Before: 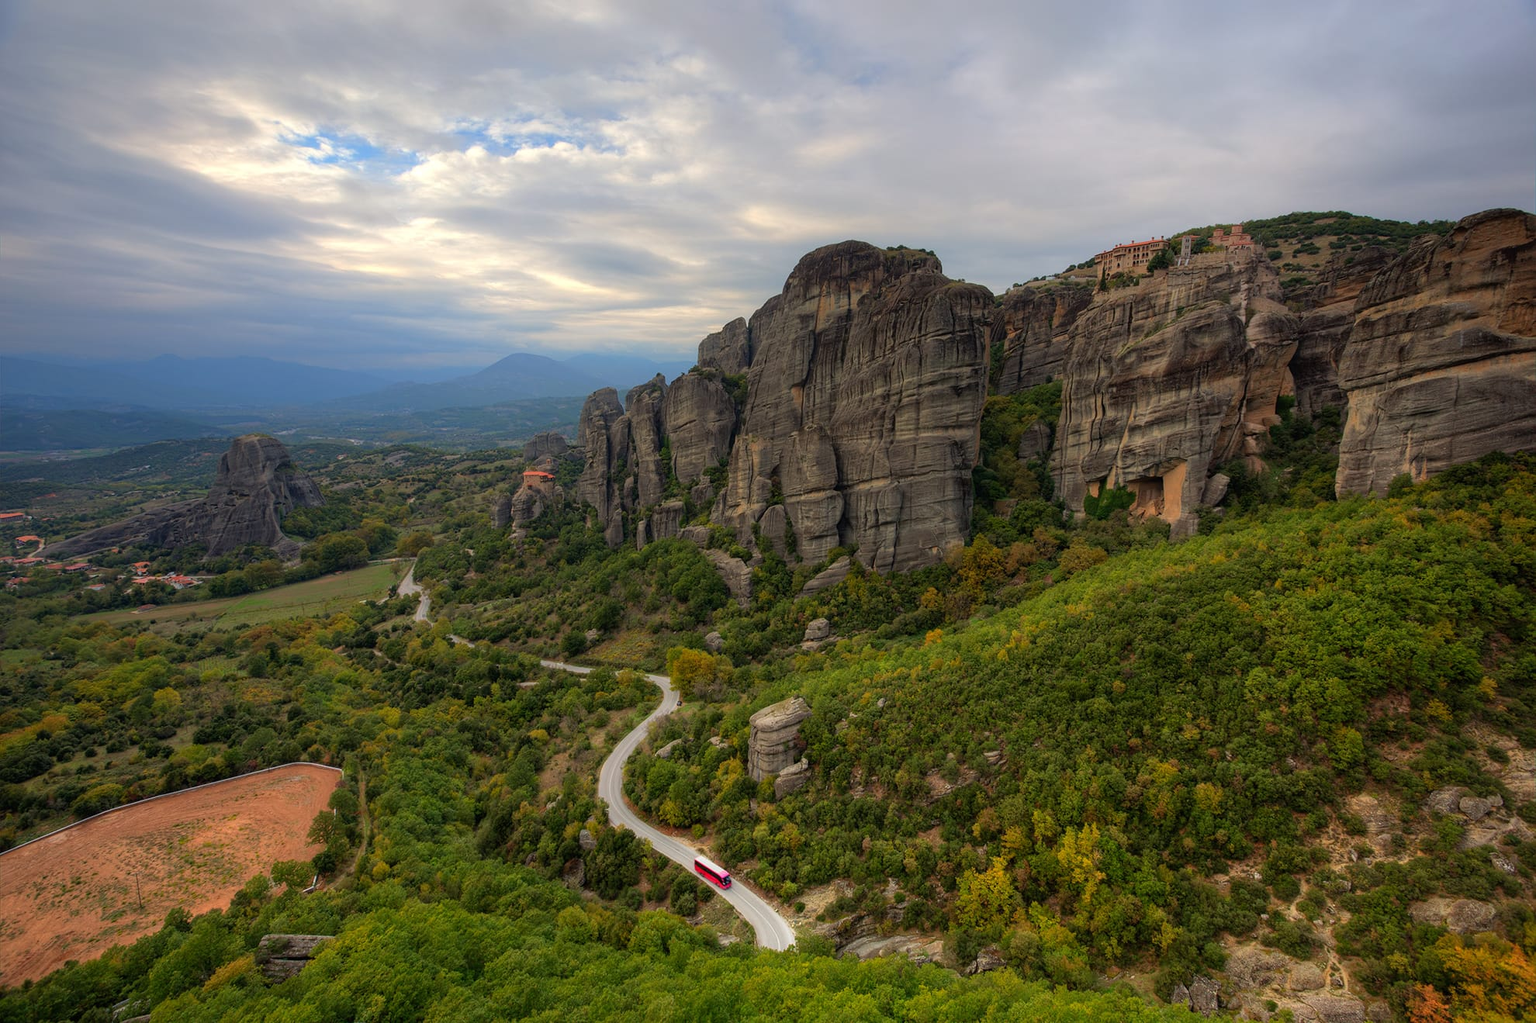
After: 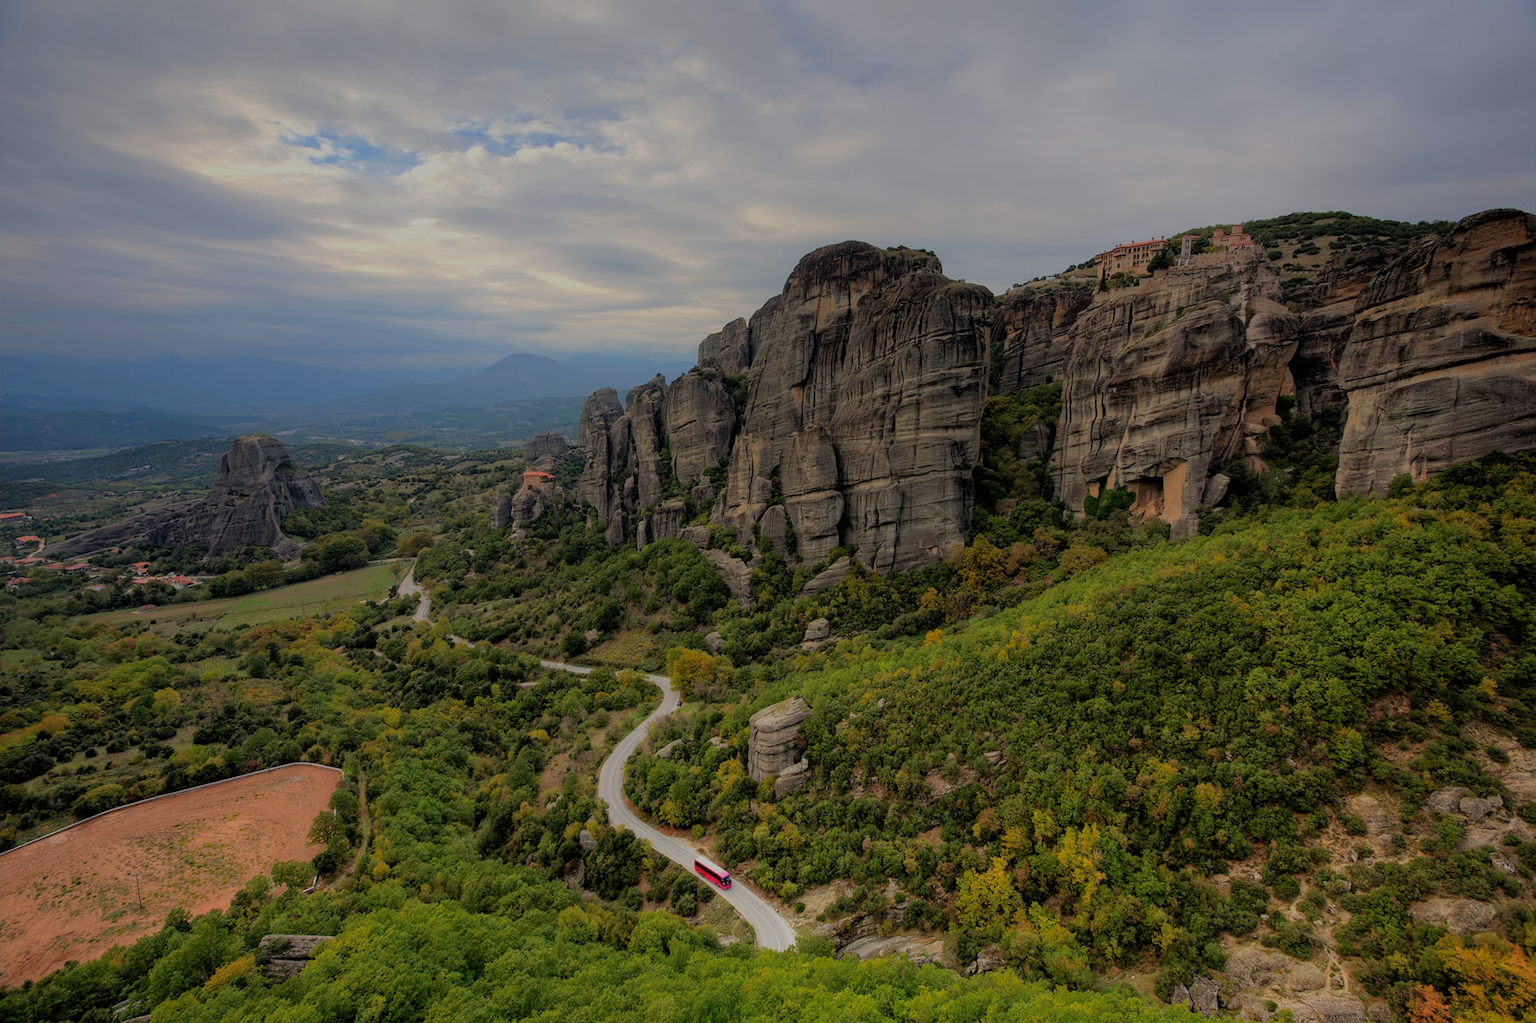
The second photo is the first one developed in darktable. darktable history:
filmic rgb: black relative exposure -6.59 EV, white relative exposure 4.71 EV, hardness 3.13, contrast 0.805
graduated density: on, module defaults
